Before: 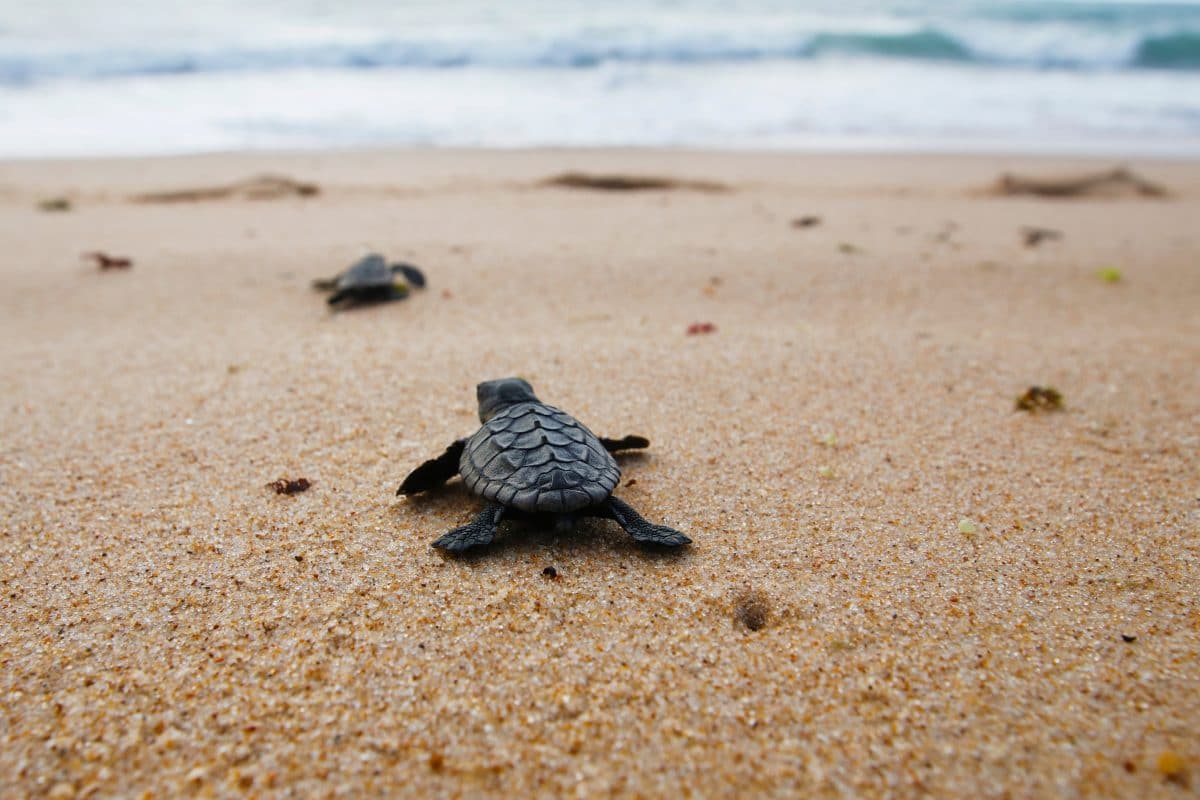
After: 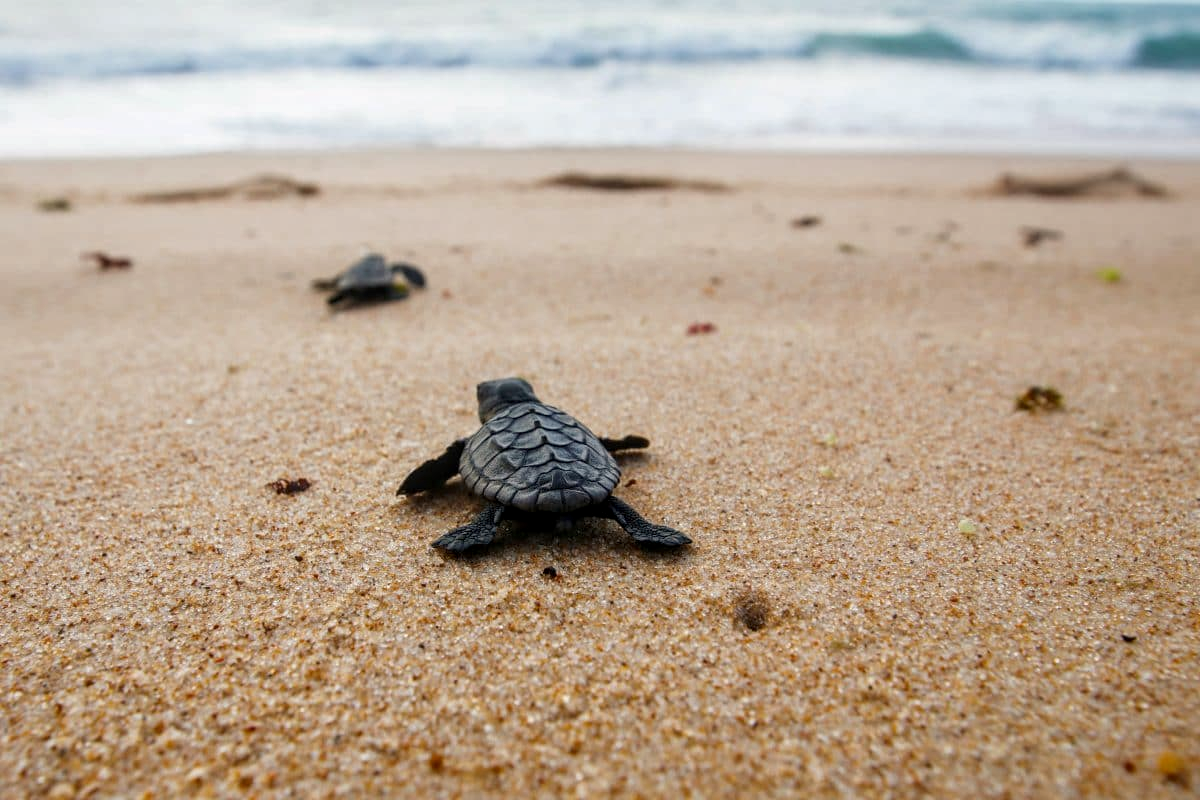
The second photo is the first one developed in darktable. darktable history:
white balance: red 1.009, blue 0.985
local contrast: on, module defaults
